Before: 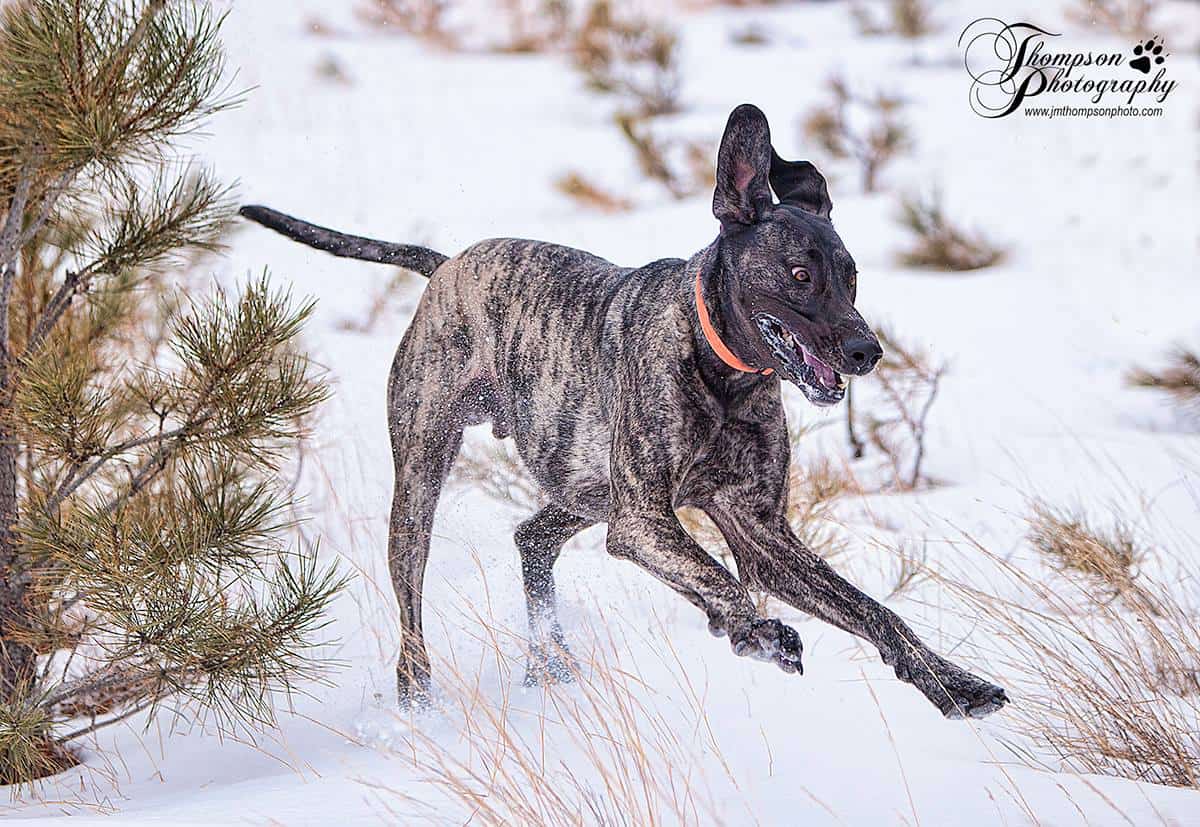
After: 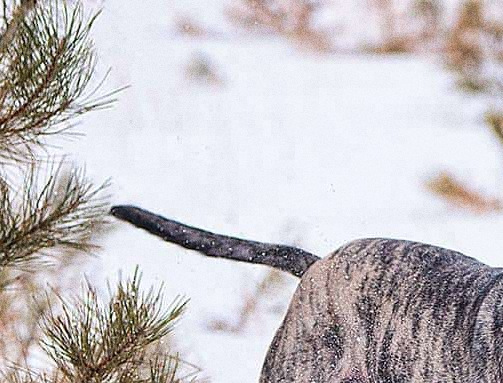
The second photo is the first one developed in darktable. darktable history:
crop and rotate: left 10.817%, top 0.062%, right 47.194%, bottom 53.626%
grain: coarseness 0.09 ISO, strength 40%
